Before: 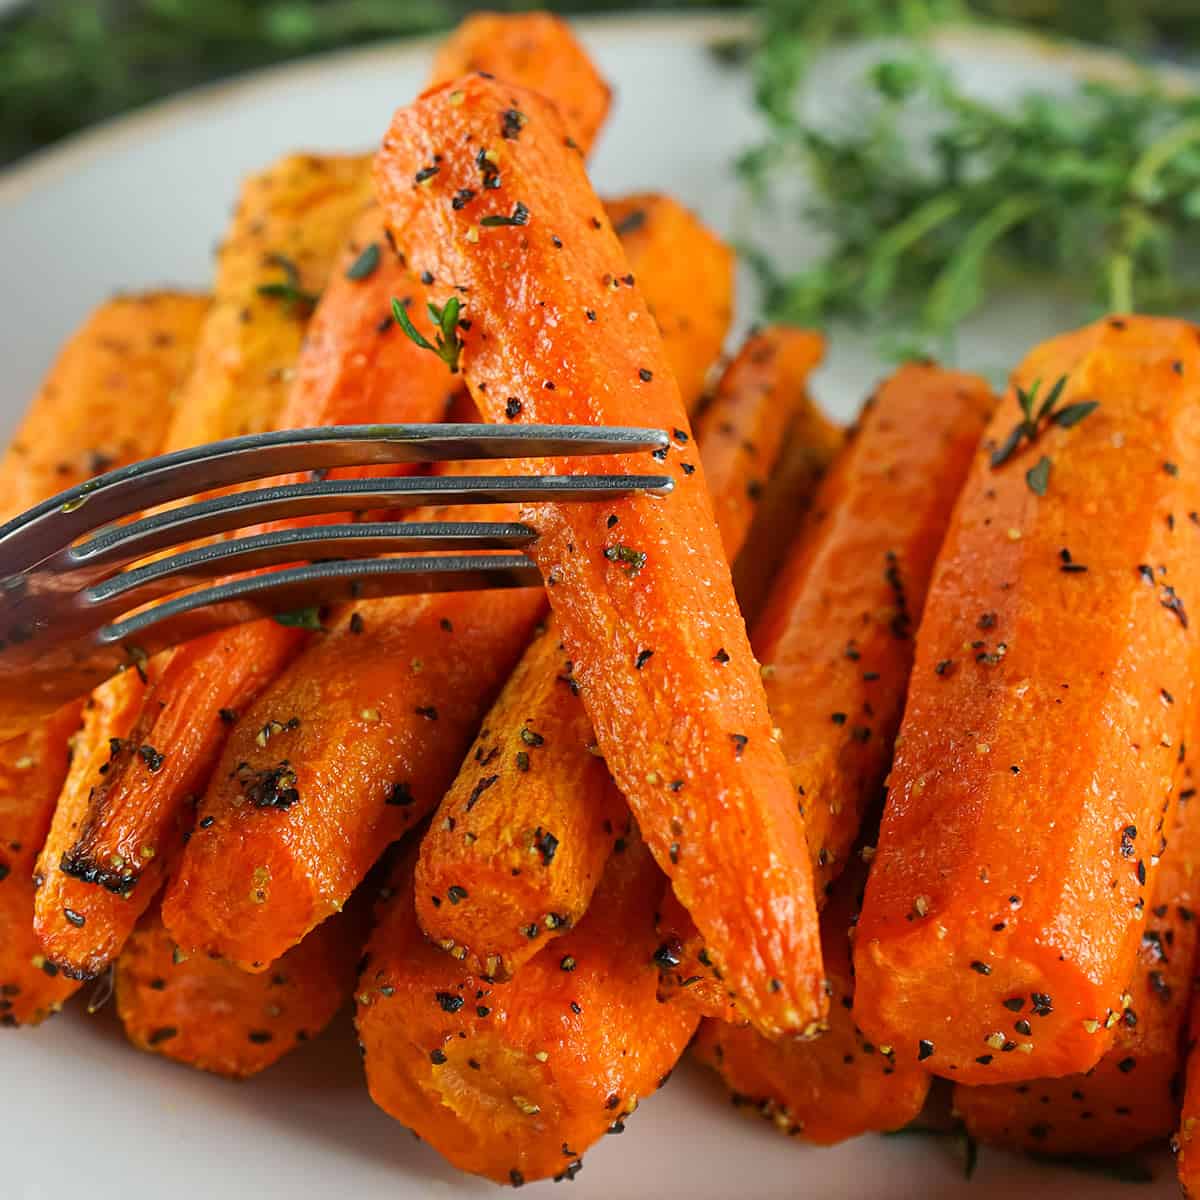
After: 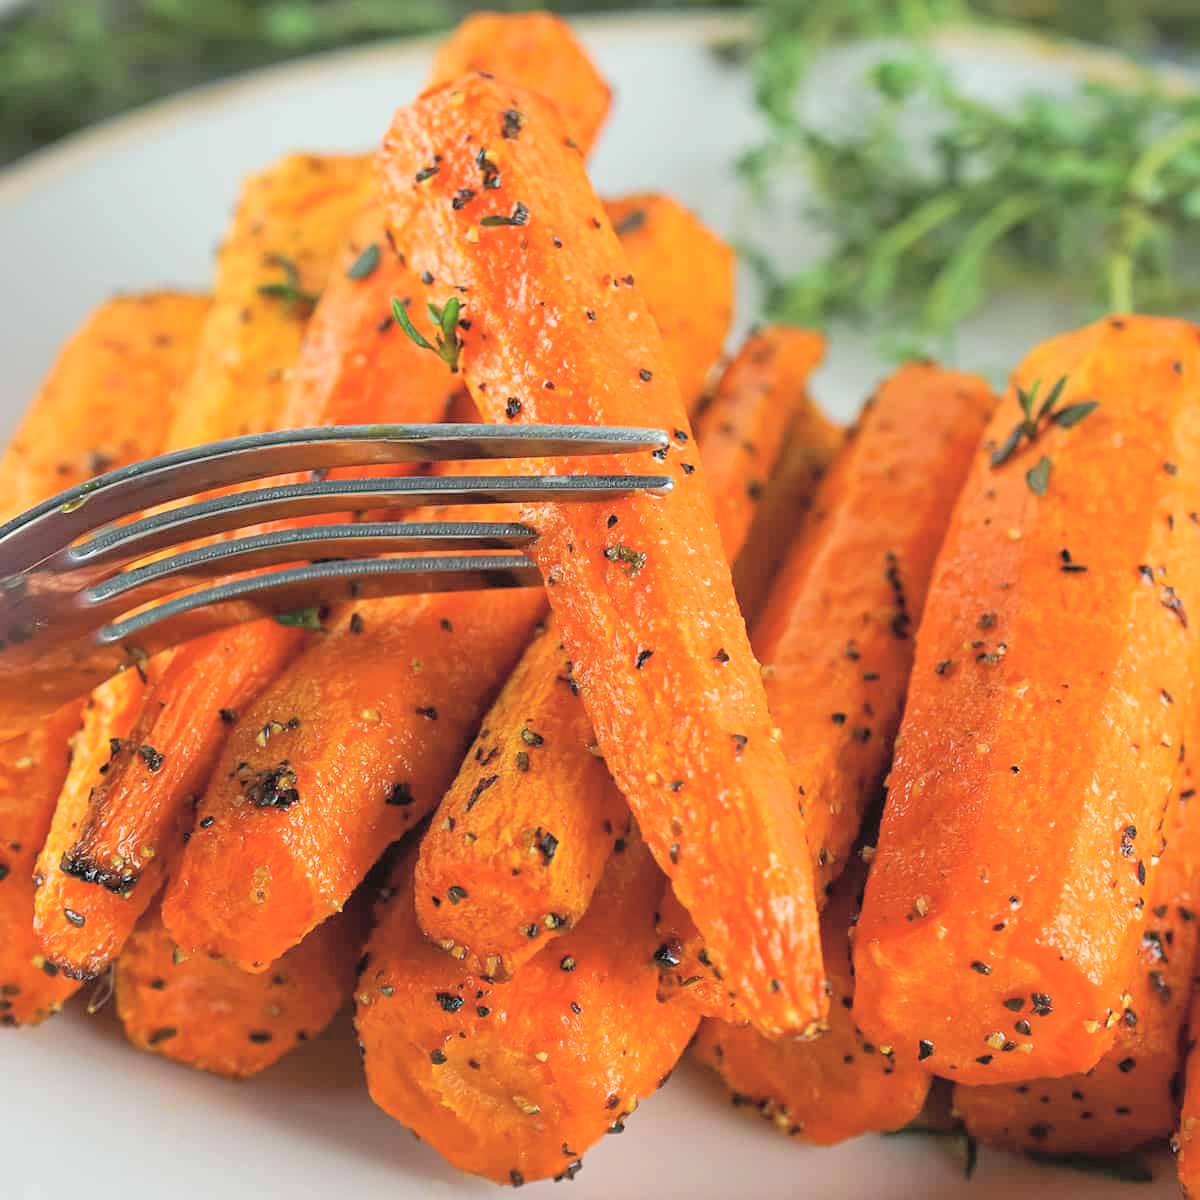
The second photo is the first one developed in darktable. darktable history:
contrast brightness saturation: brightness 0.272
